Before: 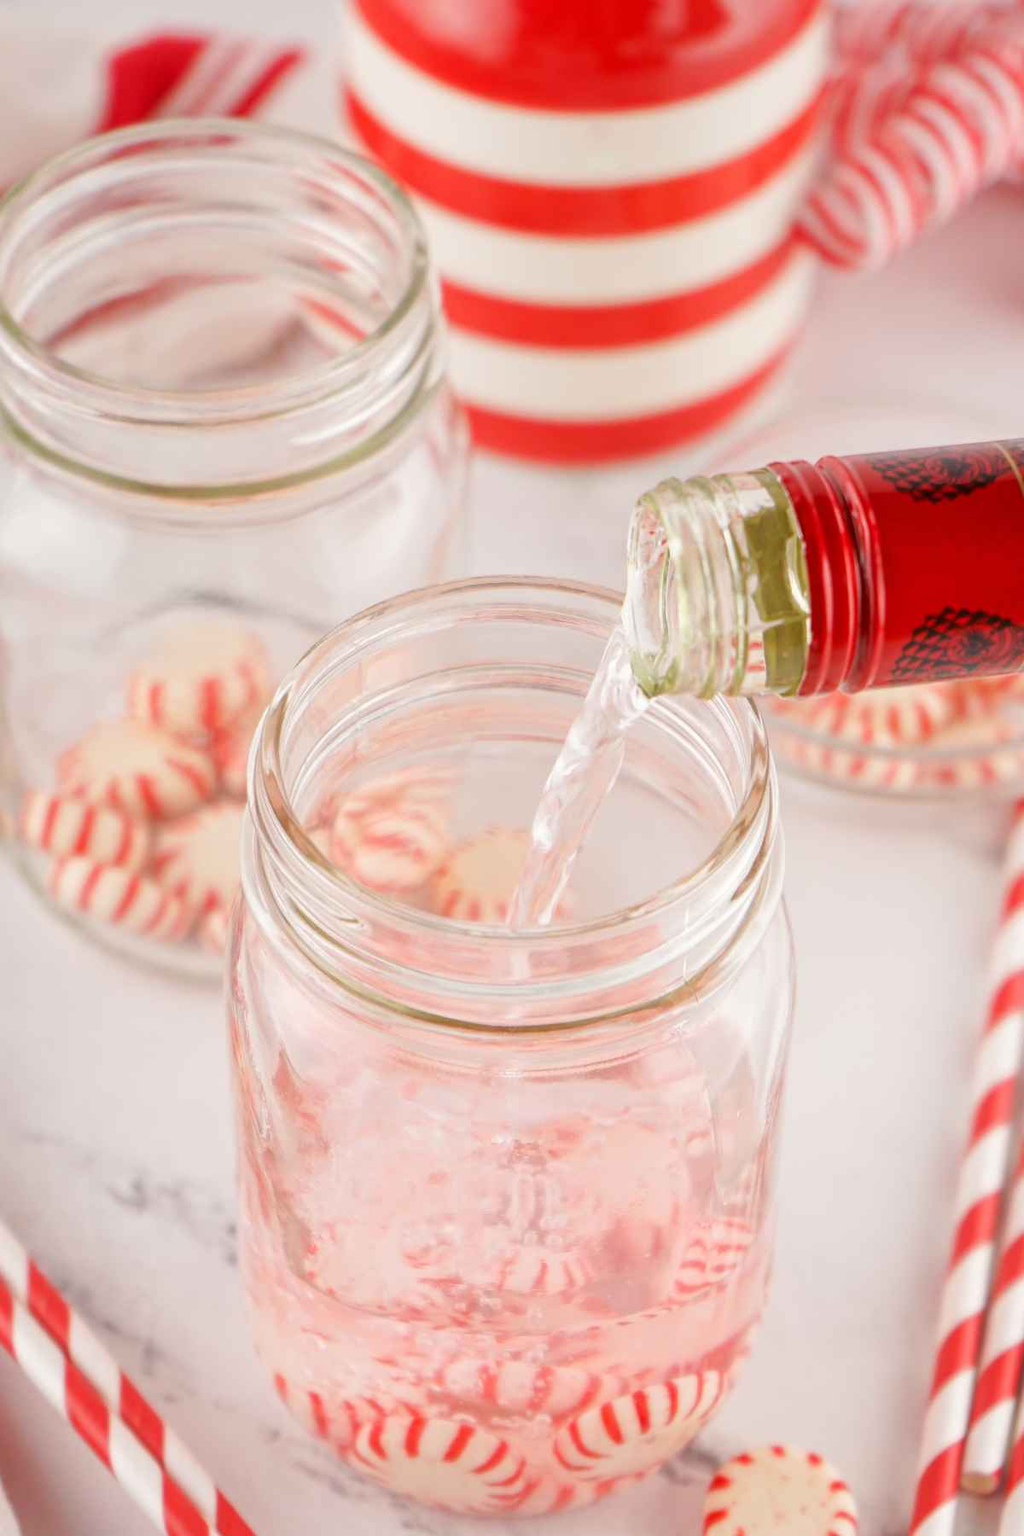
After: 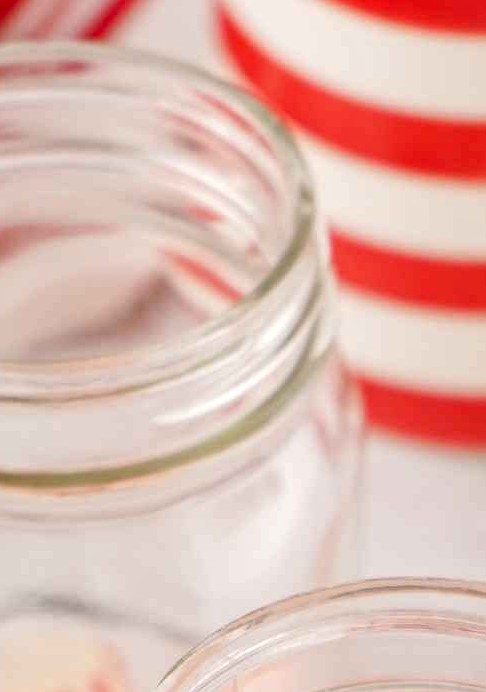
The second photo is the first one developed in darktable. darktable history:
crop: left 15.625%, top 5.431%, right 43.85%, bottom 56.106%
local contrast: on, module defaults
sharpen: radius 5.373, amount 0.313, threshold 26.438
